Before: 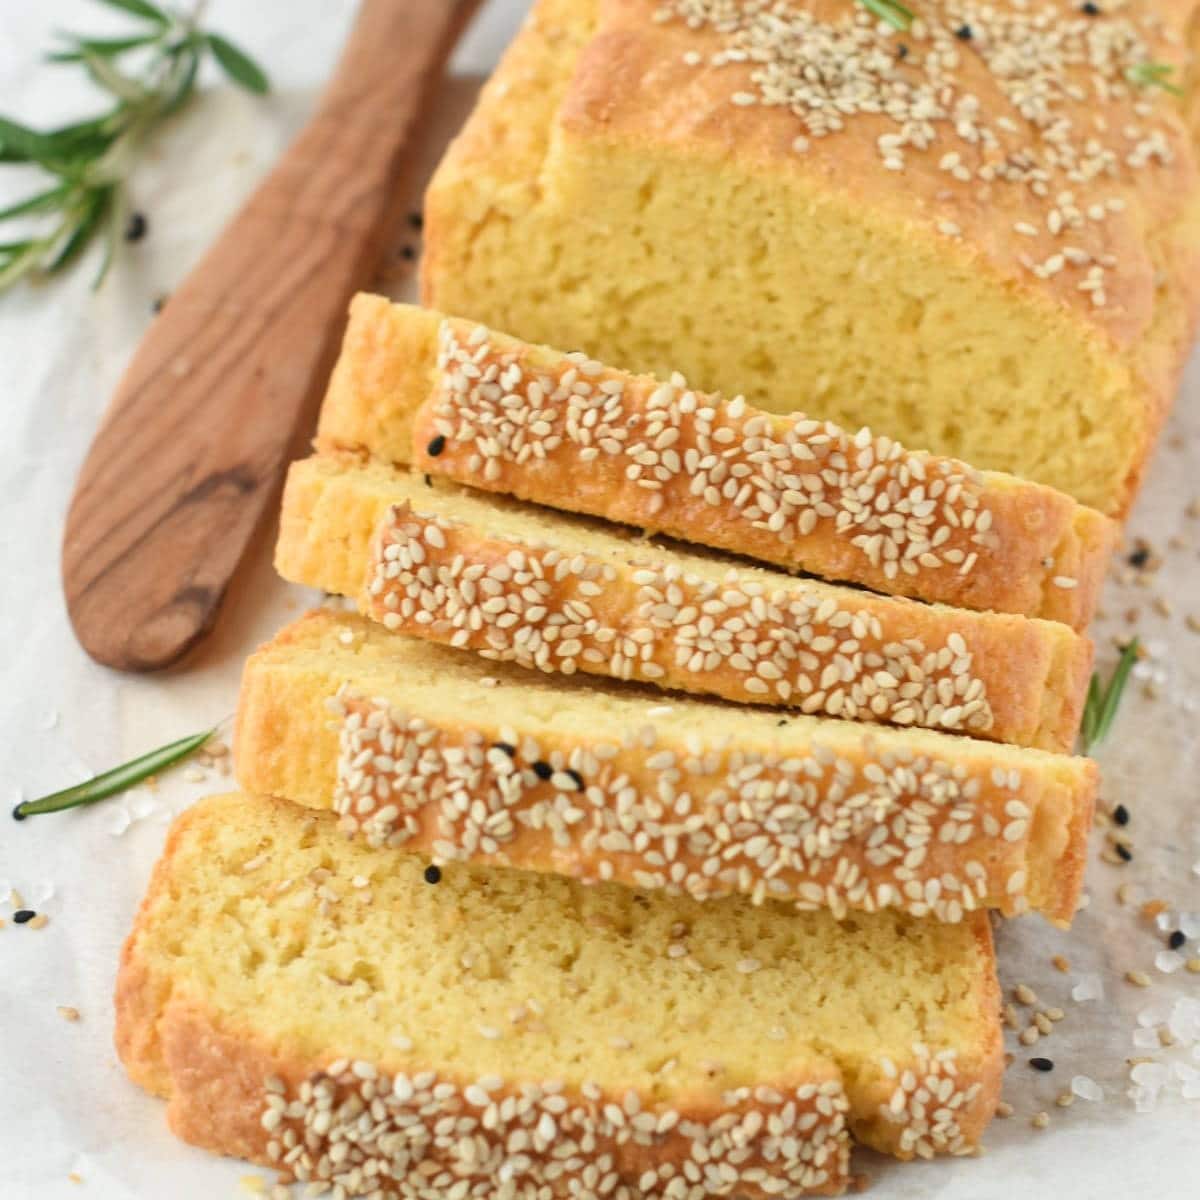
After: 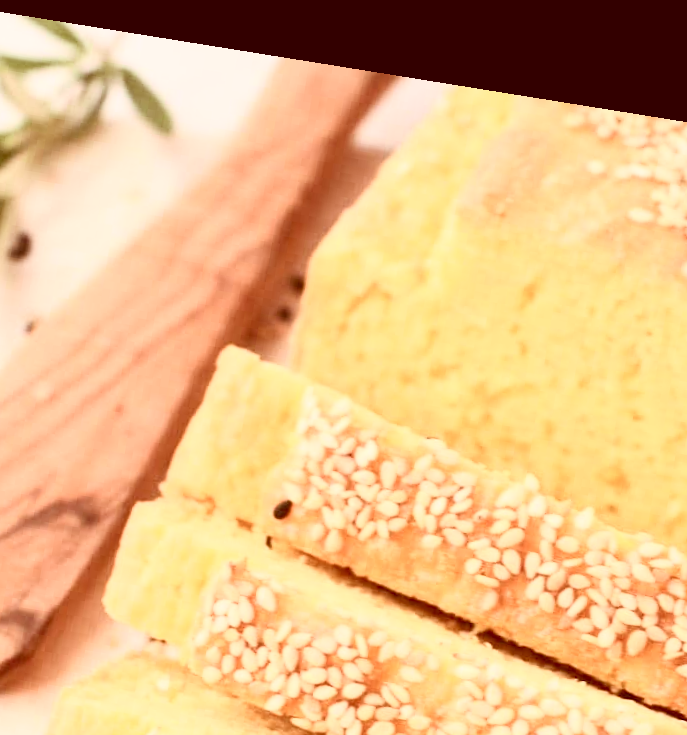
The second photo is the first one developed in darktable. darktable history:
crop: left 19.556%, right 30.401%, bottom 46.458%
contrast brightness saturation: contrast 0.39, brightness 0.53
color correction: highlights a* 9.03, highlights b* 8.71, shadows a* 40, shadows b* 40, saturation 0.8
rotate and perspective: rotation 9.12°, automatic cropping off
